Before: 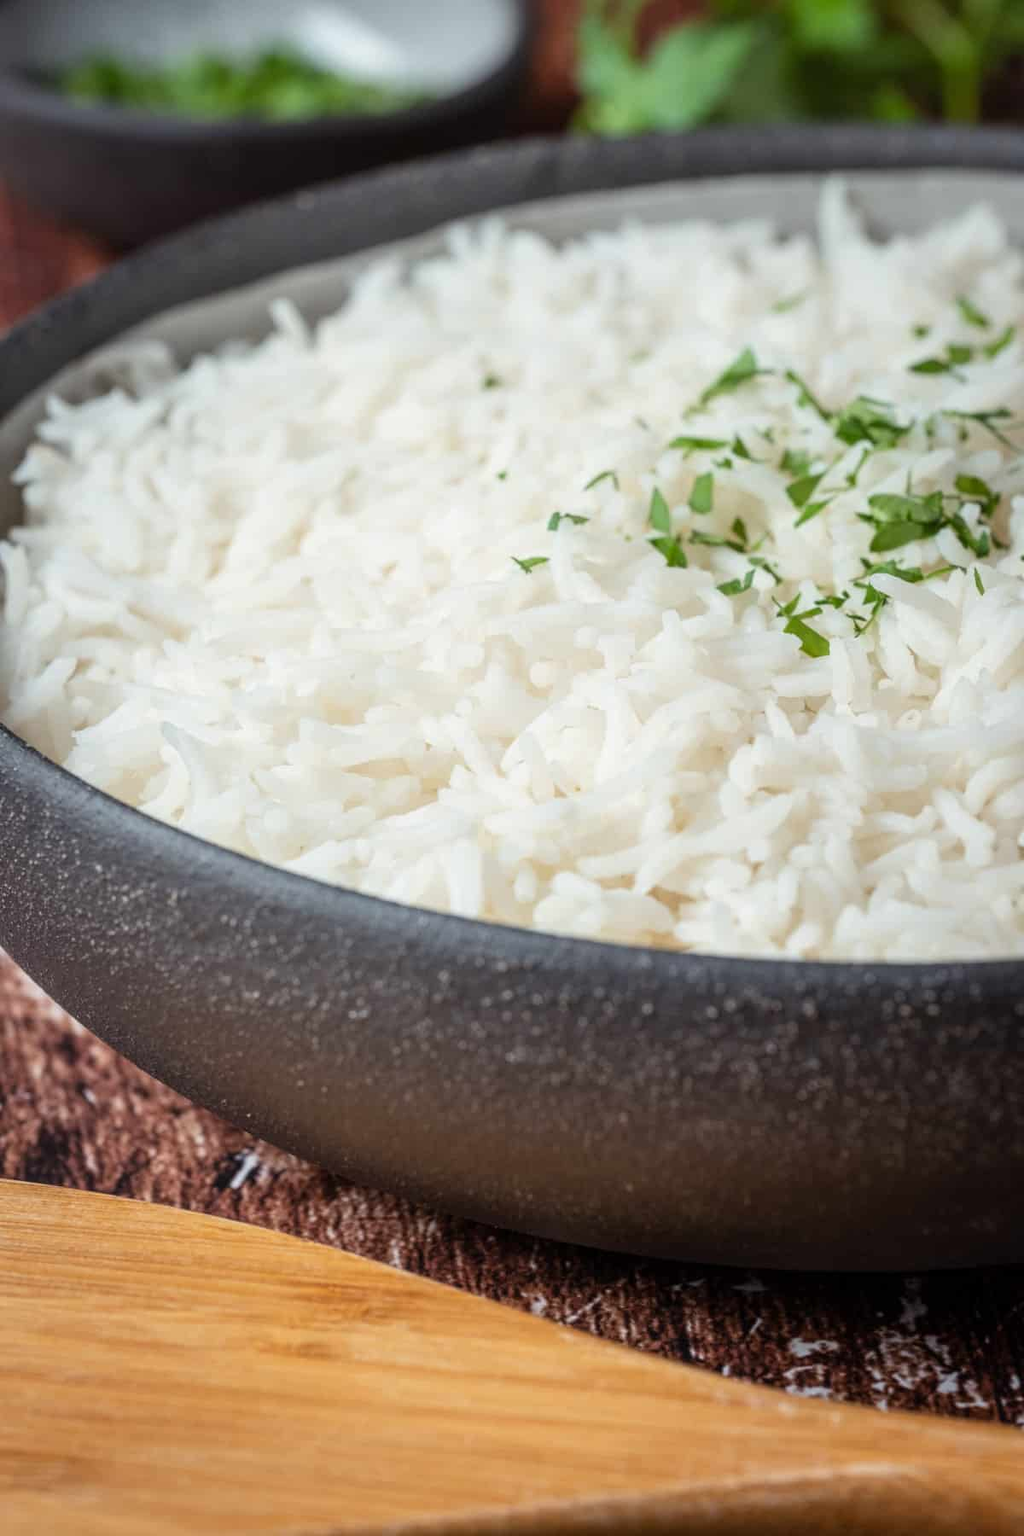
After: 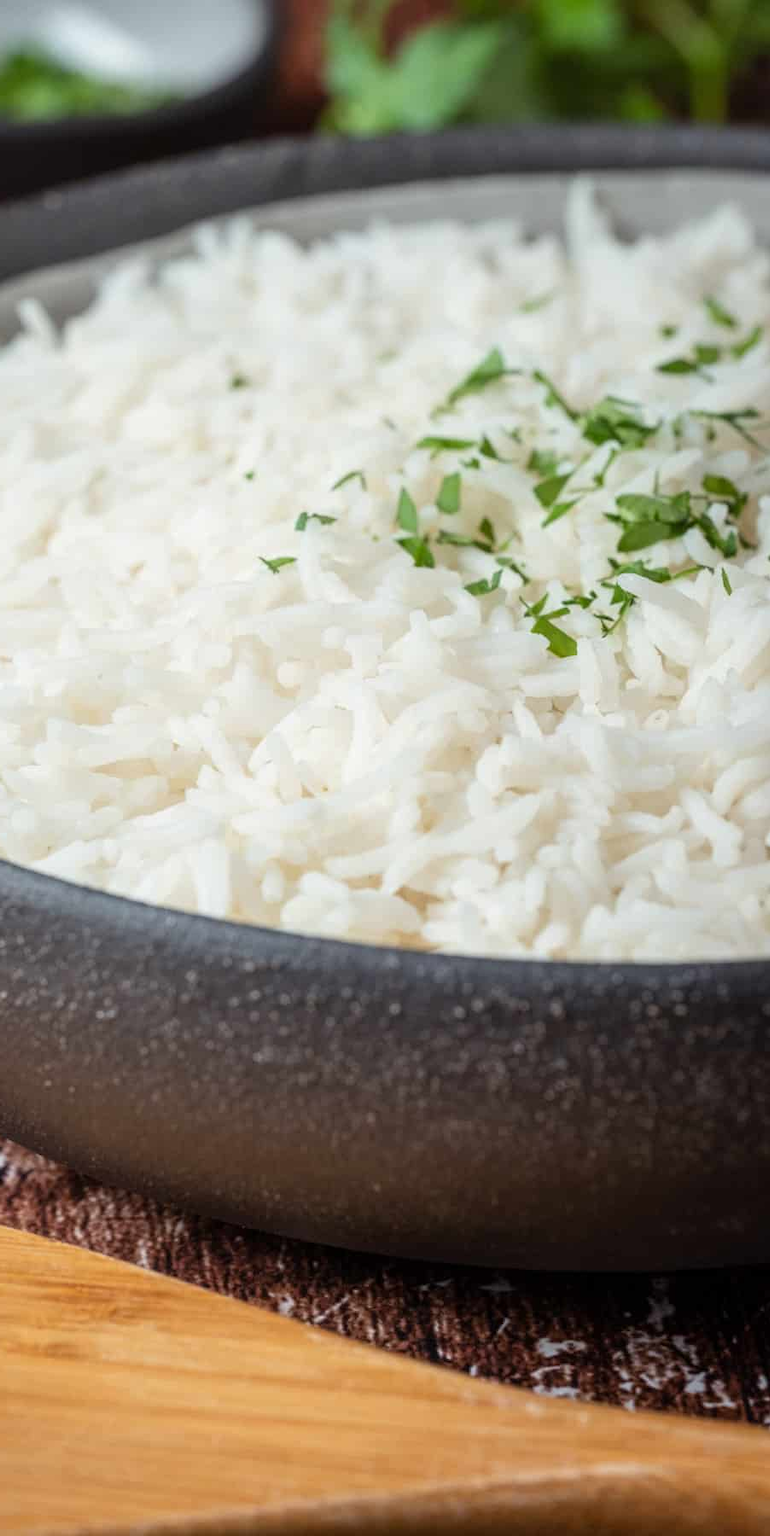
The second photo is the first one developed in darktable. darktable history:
crop and rotate: left 24.704%
